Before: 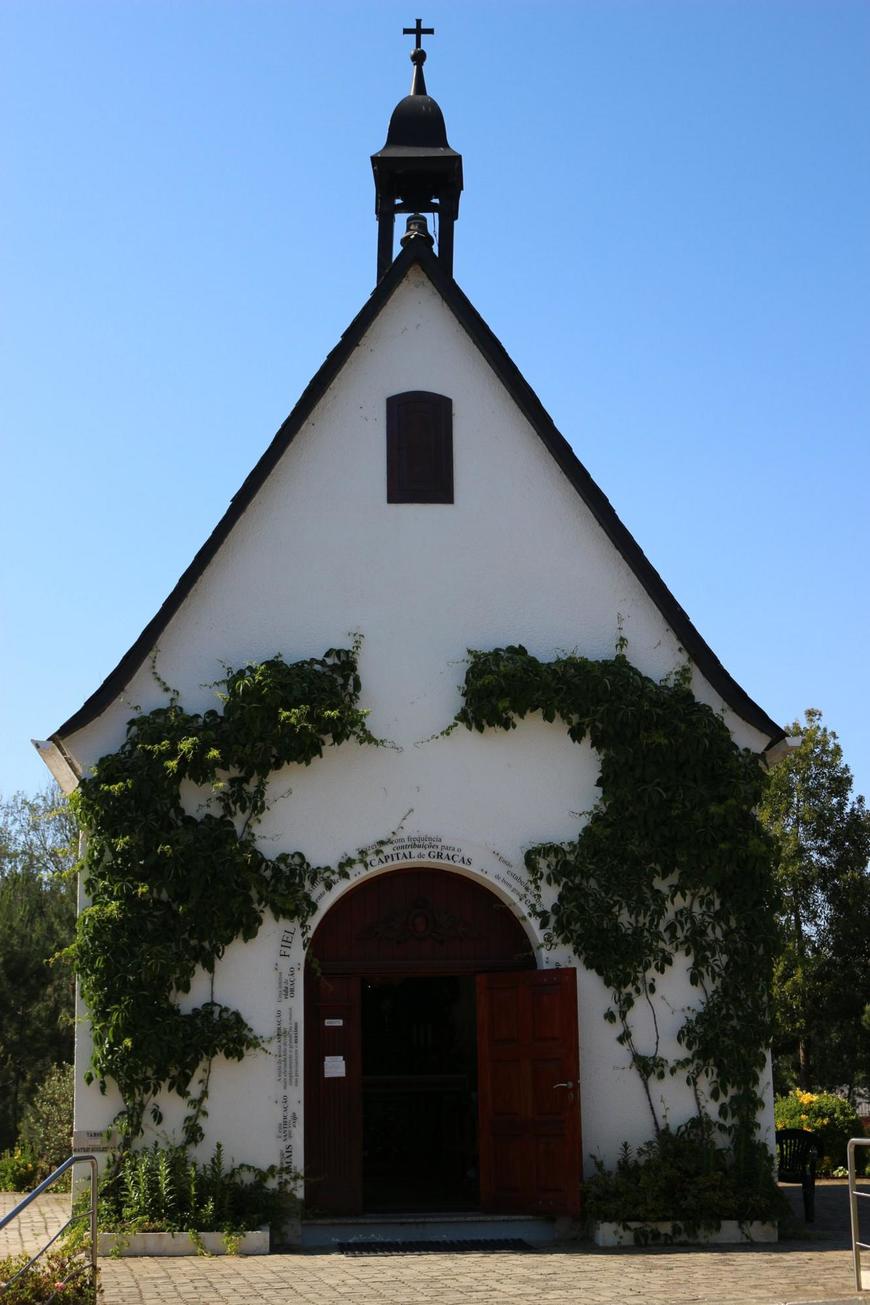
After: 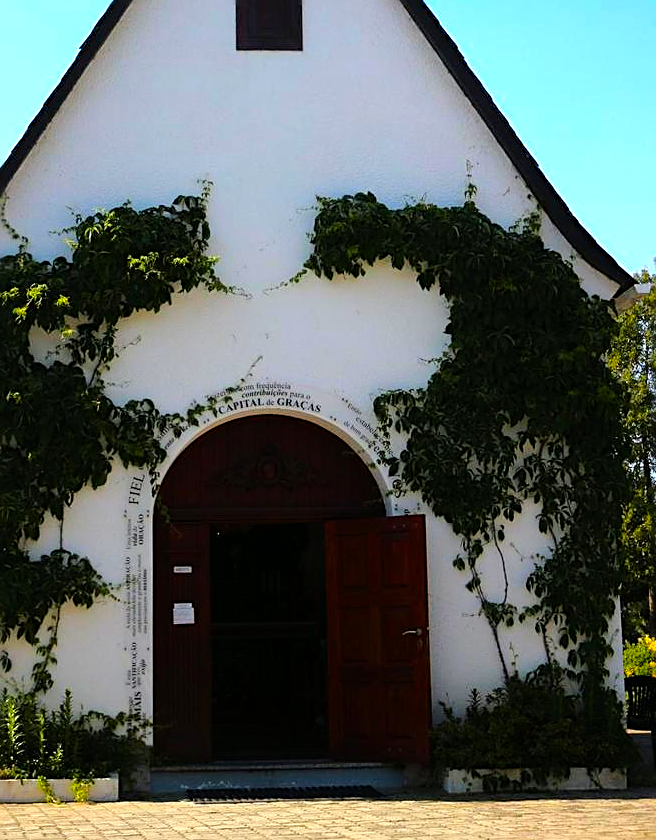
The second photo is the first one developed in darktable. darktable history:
crop and rotate: left 17.38%, top 34.746%, right 7.164%, bottom 0.859%
tone equalizer: -8 EV -0.787 EV, -7 EV -0.689 EV, -6 EV -0.625 EV, -5 EV -0.408 EV, -3 EV 0.376 EV, -2 EV 0.6 EV, -1 EV 0.68 EV, +0 EV 0.771 EV
sharpen: on, module defaults
color balance rgb: linear chroma grading › shadows -7.529%, linear chroma grading › global chroma 9.923%, perceptual saturation grading › global saturation 29.863%, perceptual brilliance grading › mid-tones 9.757%, perceptual brilliance grading › shadows 14.562%, global vibrance 20%
